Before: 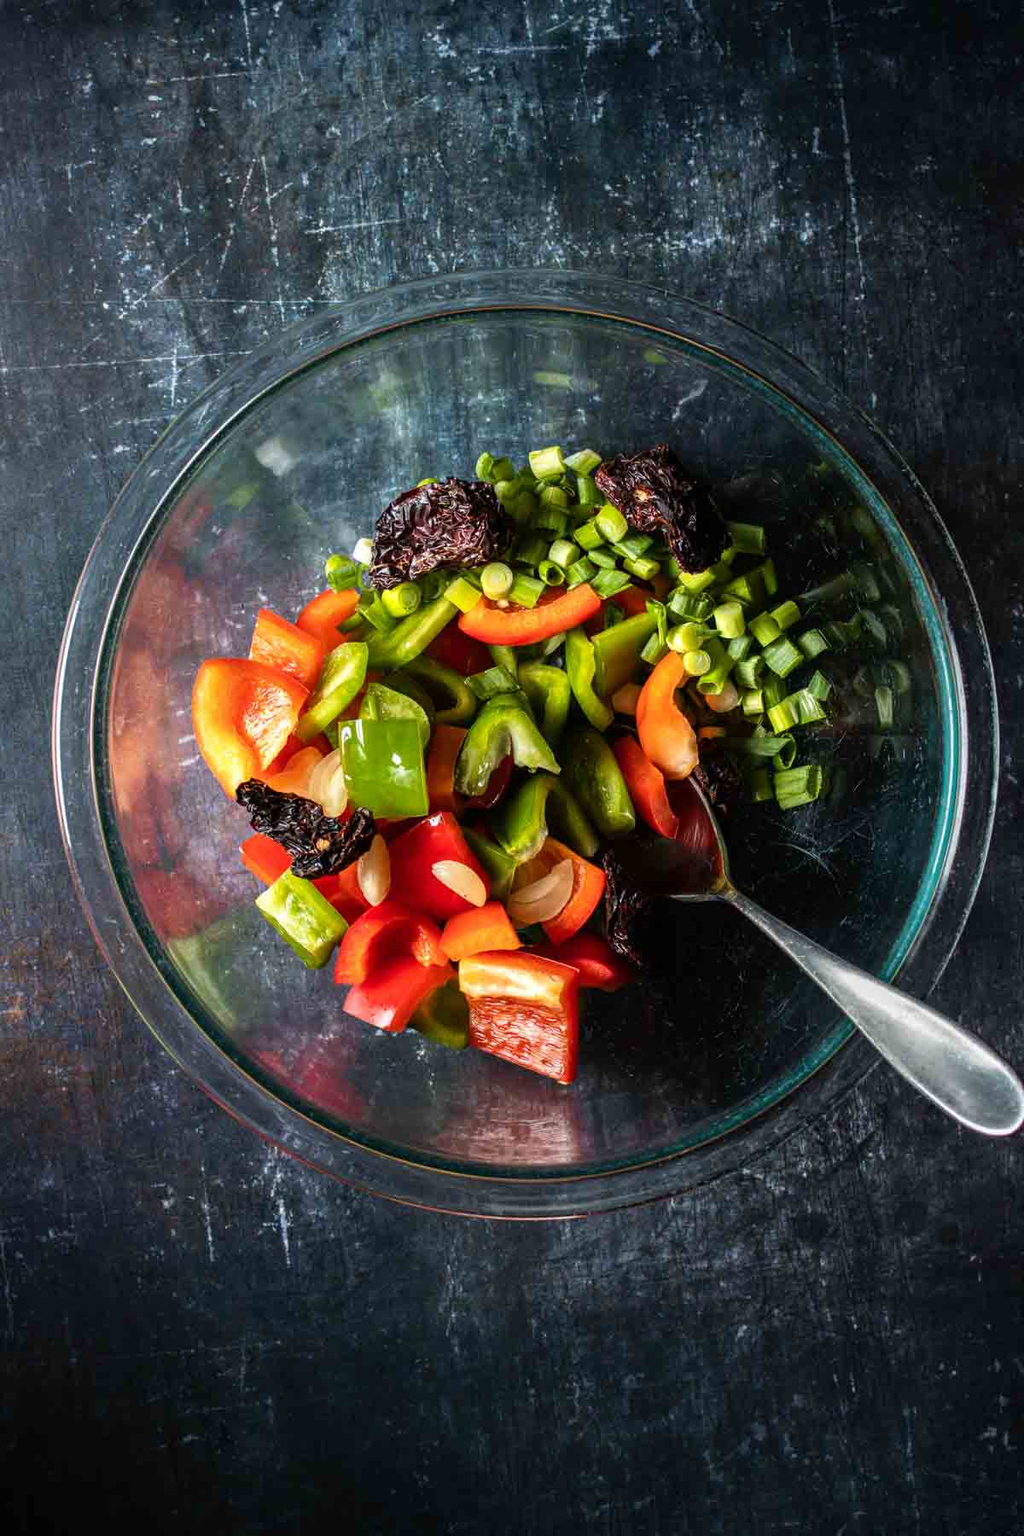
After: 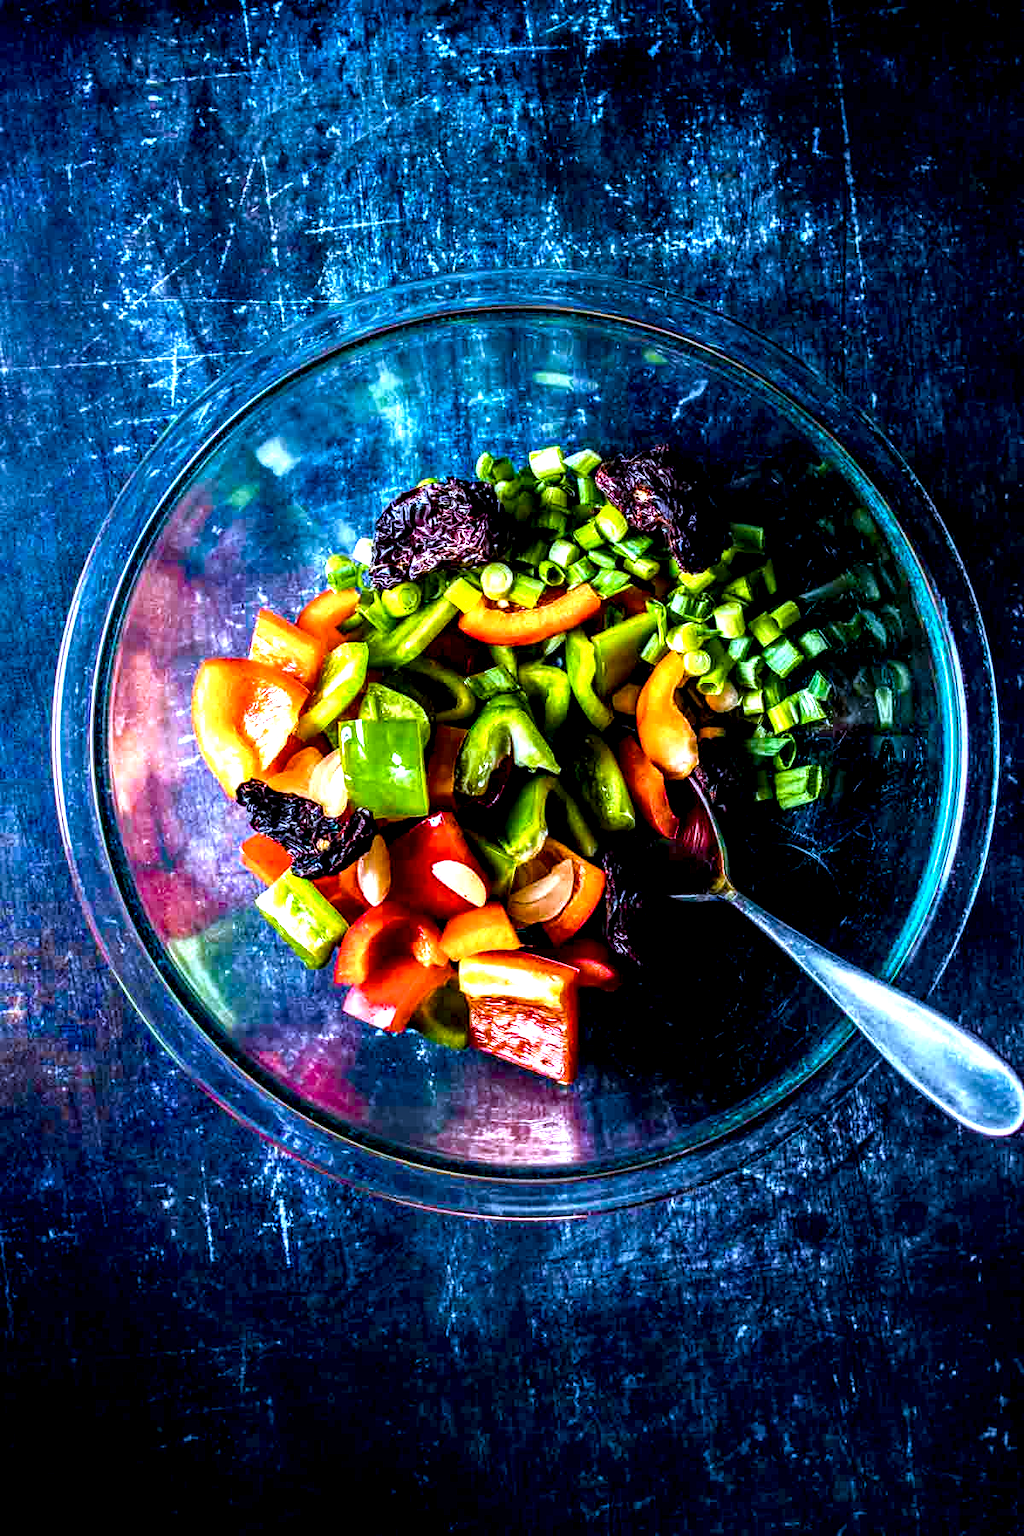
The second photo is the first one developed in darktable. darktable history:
local contrast: shadows 182%, detail 224%
color calibration: output colorfulness [0, 0.315, 0, 0], illuminant as shot in camera, adaptation linear Bradford (ICC v4), x 0.405, y 0.405, temperature 3553.27 K
color balance rgb: highlights gain › luminance 7.141%, highlights gain › chroma 1.949%, highlights gain › hue 87.44°, linear chroma grading › global chroma 9.89%, perceptual saturation grading › global saturation 45.387%, perceptual saturation grading › highlights -25.407%, perceptual saturation grading › shadows 49.543%, global vibrance 20%
